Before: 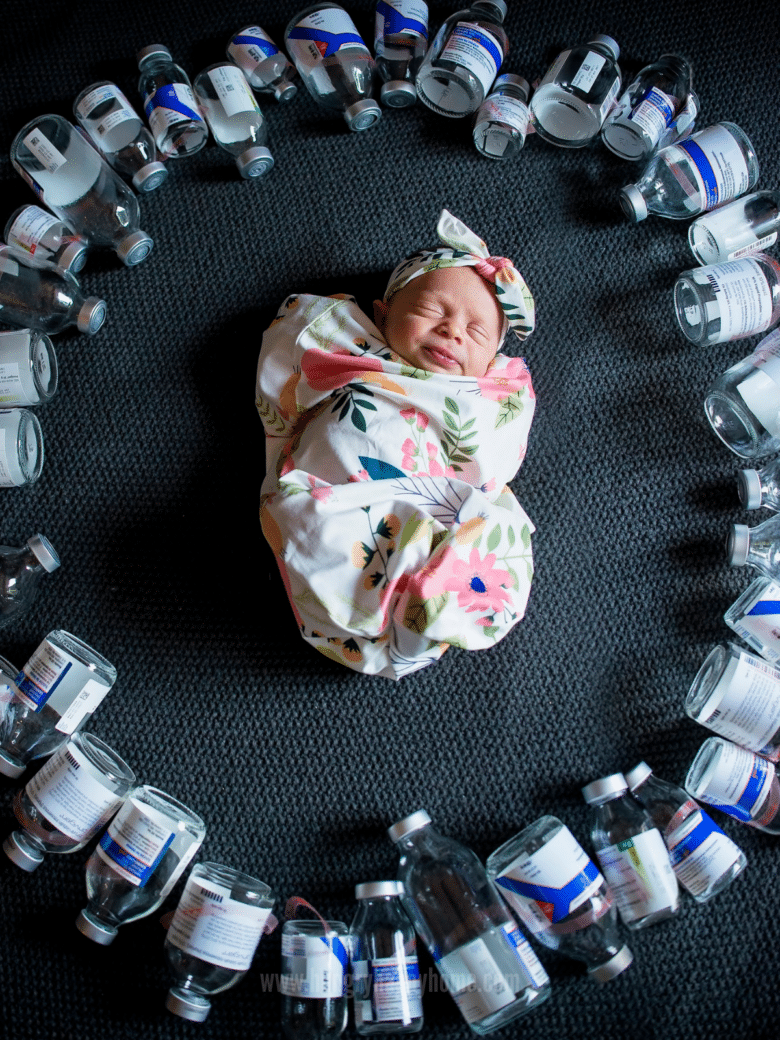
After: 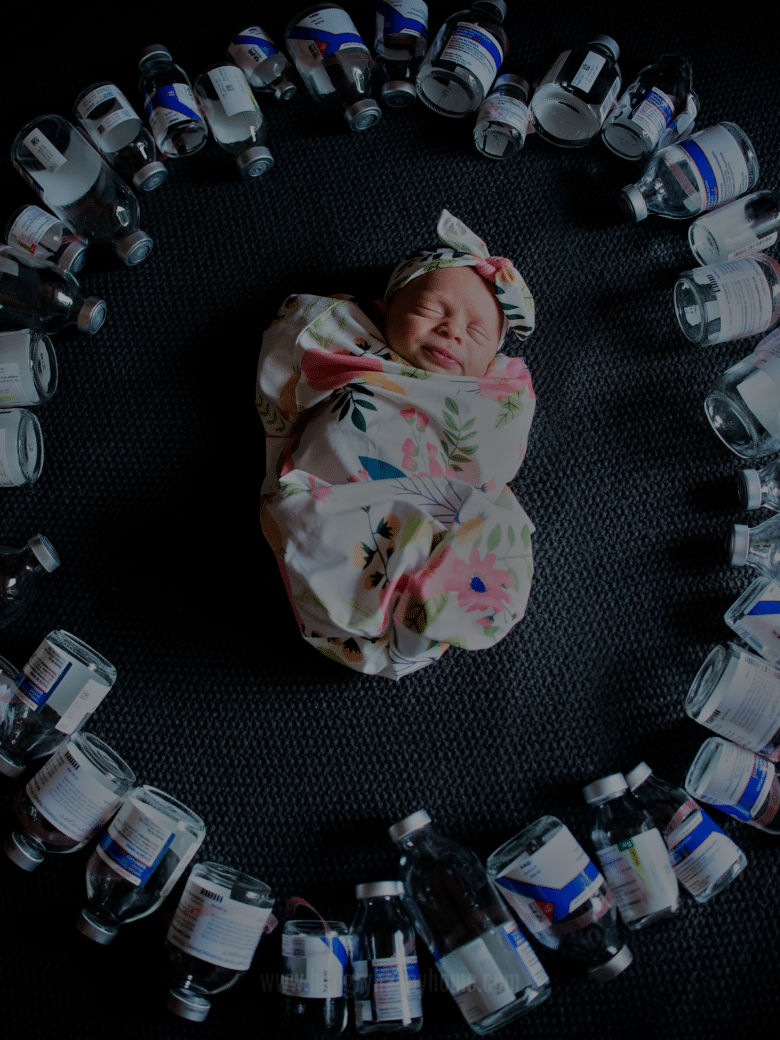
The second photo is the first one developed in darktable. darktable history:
exposure: exposure -2.446 EV, compensate highlight preservation false
tone equalizer: -8 EV -0.528 EV, -7 EV -0.319 EV, -6 EV -0.083 EV, -5 EV 0.413 EV, -4 EV 0.985 EV, -3 EV 0.791 EV, -2 EV -0.01 EV, -1 EV 0.14 EV, +0 EV -0.012 EV, smoothing 1
